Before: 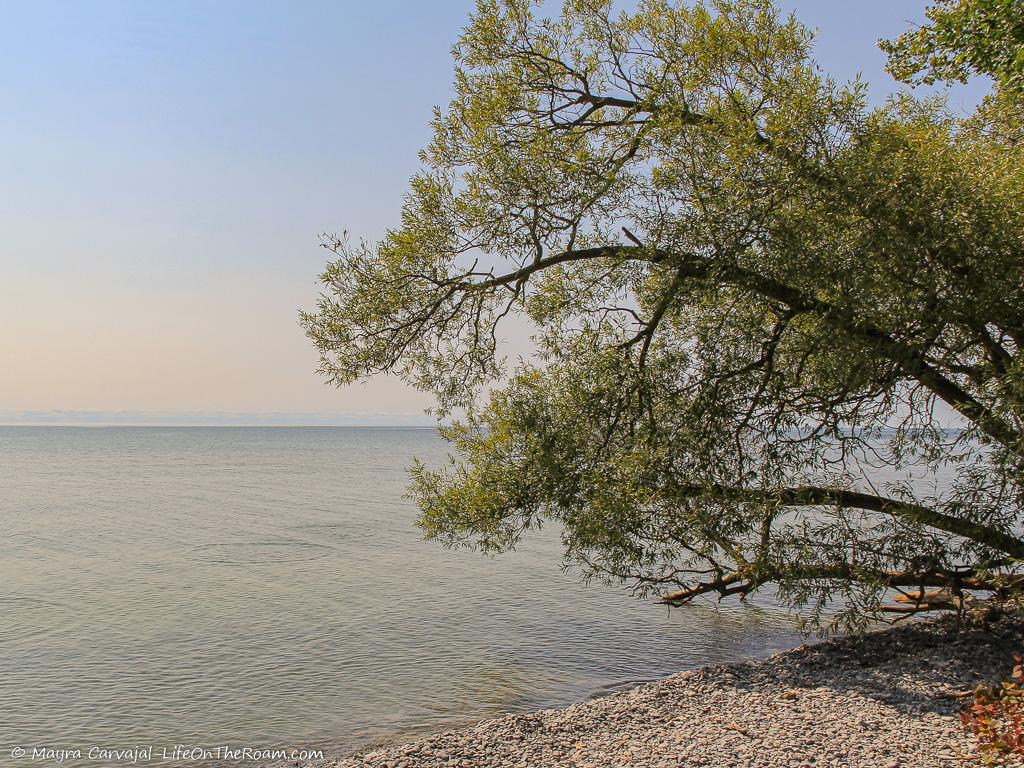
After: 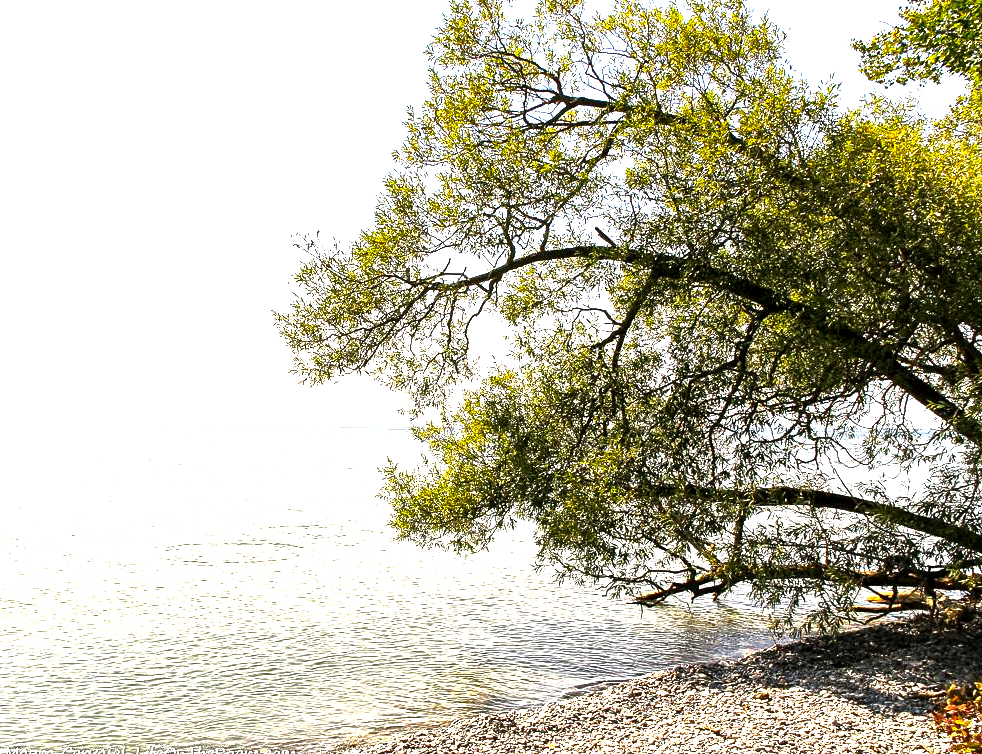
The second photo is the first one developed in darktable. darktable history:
exposure: exposure 0.4 EV, compensate highlight preservation false
crop and rotate: left 2.706%, right 1.317%, bottom 1.806%
color balance rgb: shadows lift › luminance -4.956%, shadows lift › chroma 1.13%, shadows lift › hue 218.73°, perceptual saturation grading › global saturation 29.568%, perceptual brilliance grading › highlights 74.427%, perceptual brilliance grading › shadows -29.225%, global vibrance 20%
local contrast: mode bilateral grid, contrast 100, coarseness 99, detail 165%, midtone range 0.2
